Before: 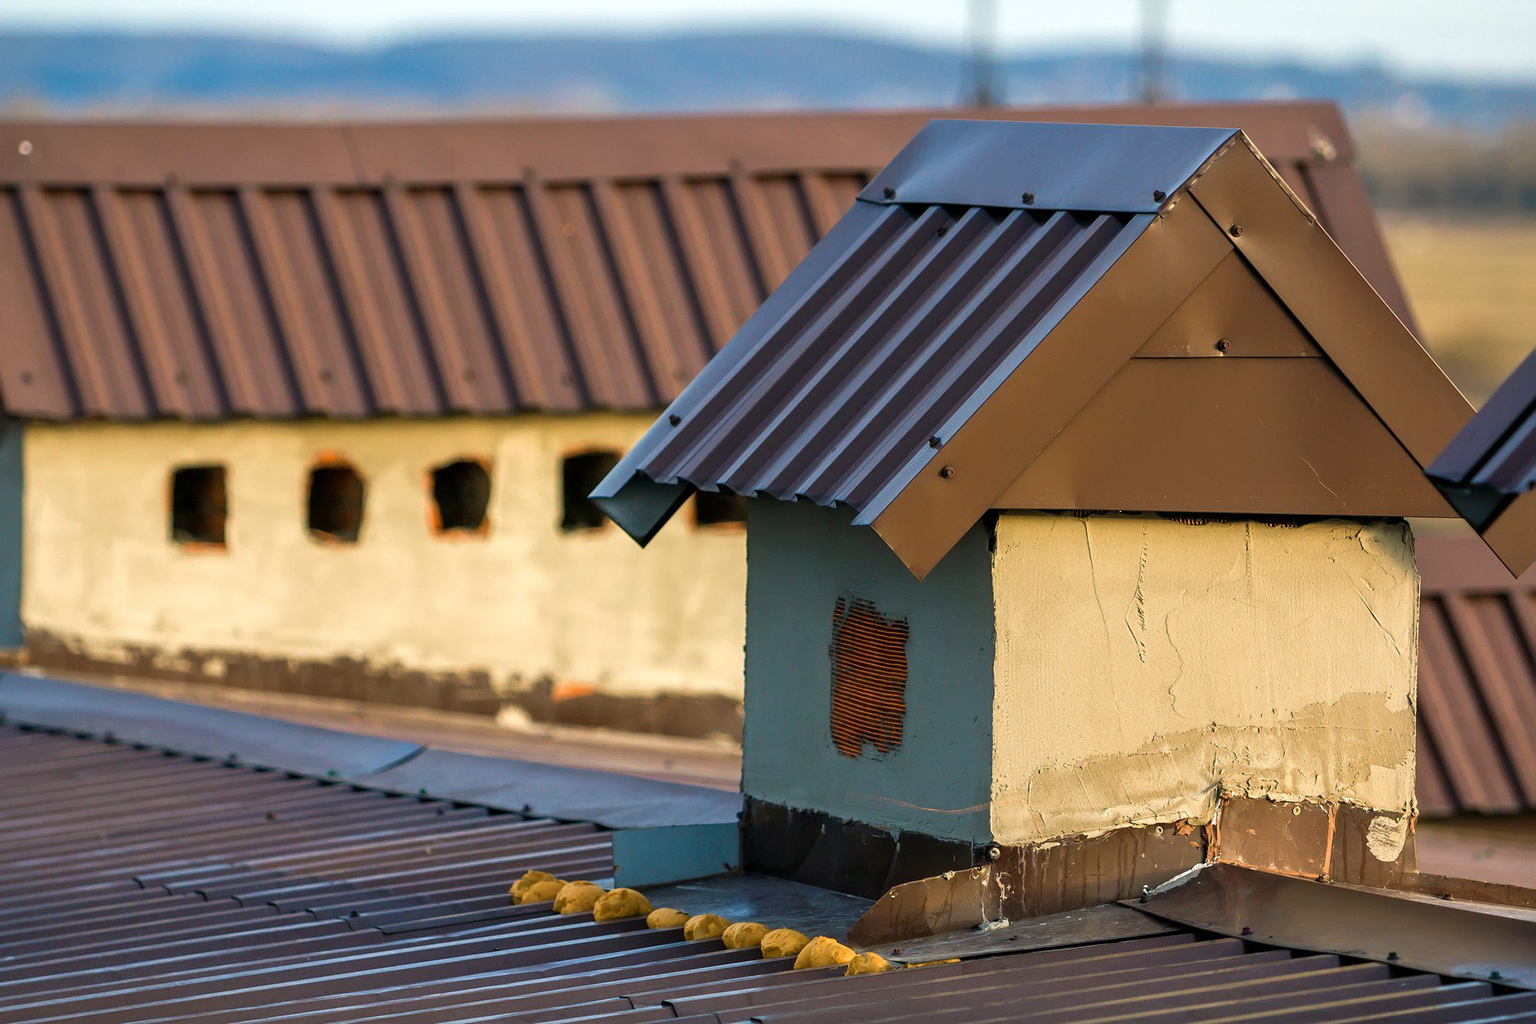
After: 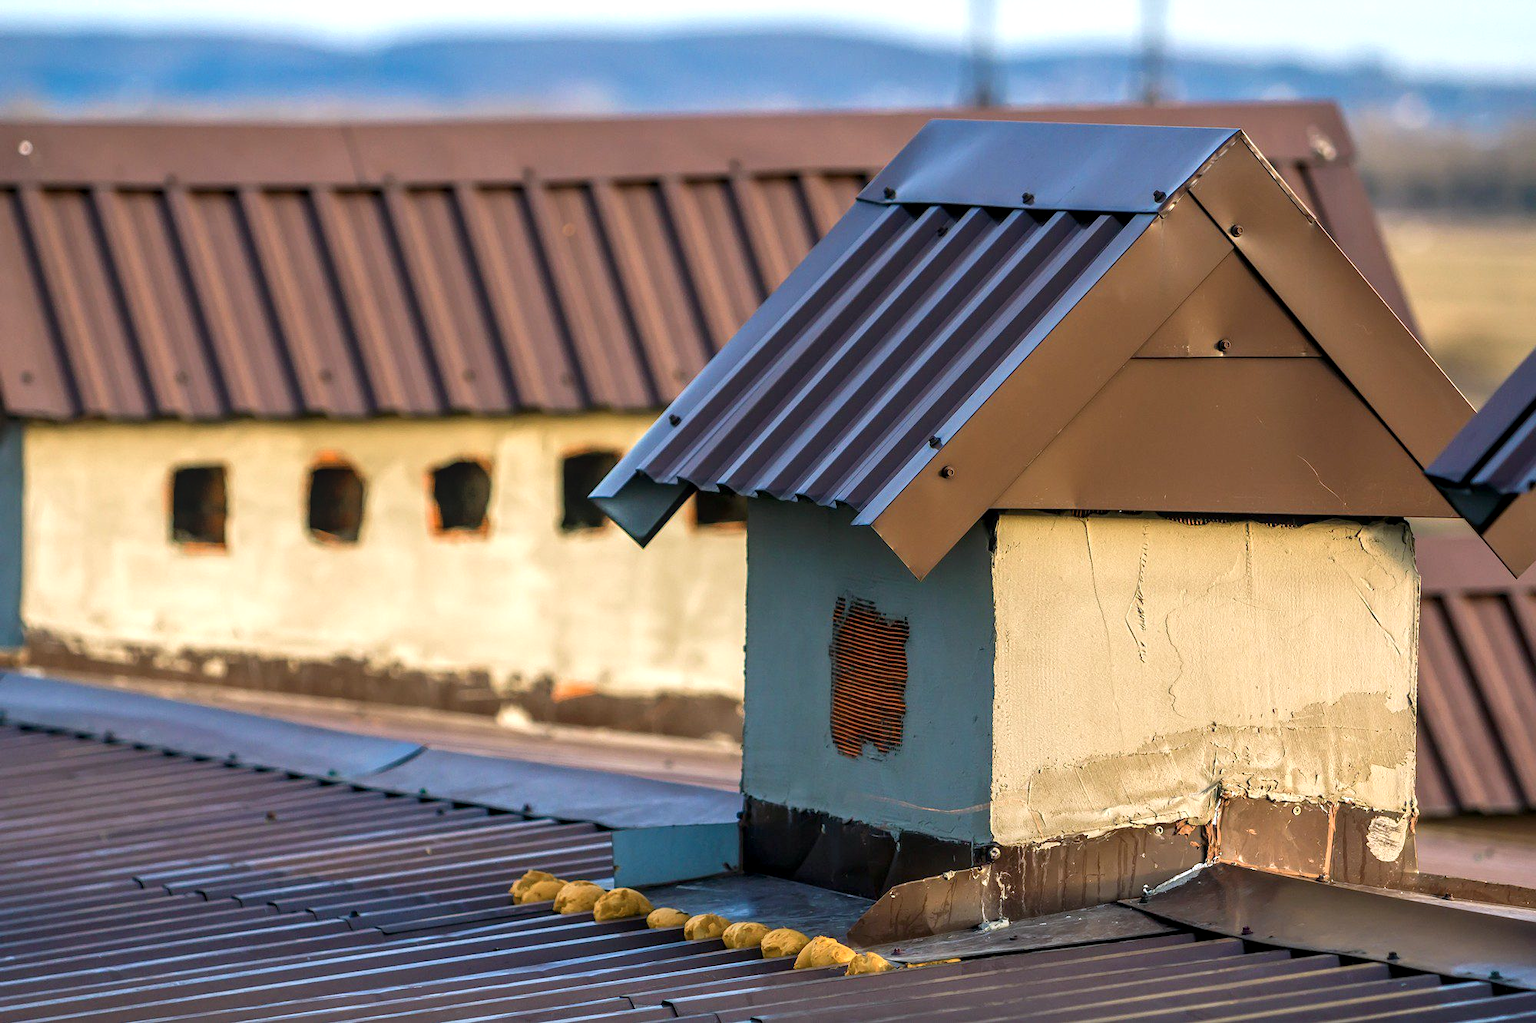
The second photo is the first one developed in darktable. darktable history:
color calibration: illuminant as shot in camera, x 0.358, y 0.373, temperature 4628.91 K
local contrast: on, module defaults
exposure: exposure 0.203 EV, compensate exposure bias true, compensate highlight preservation false
